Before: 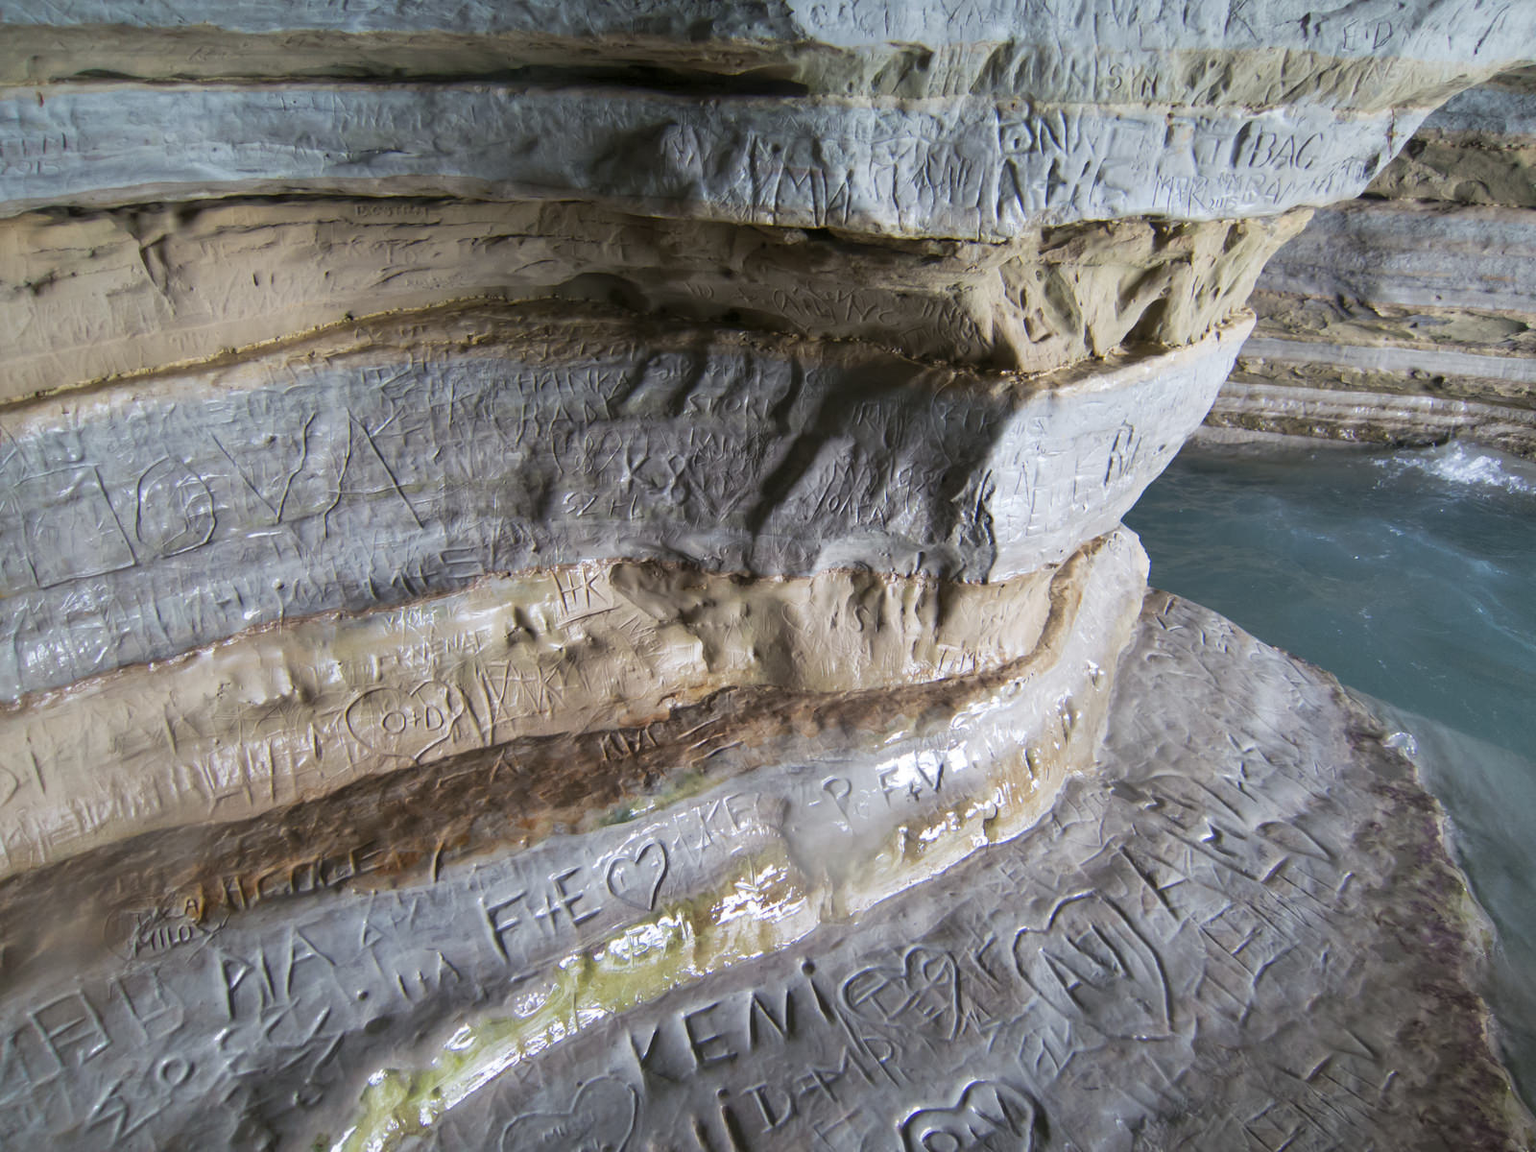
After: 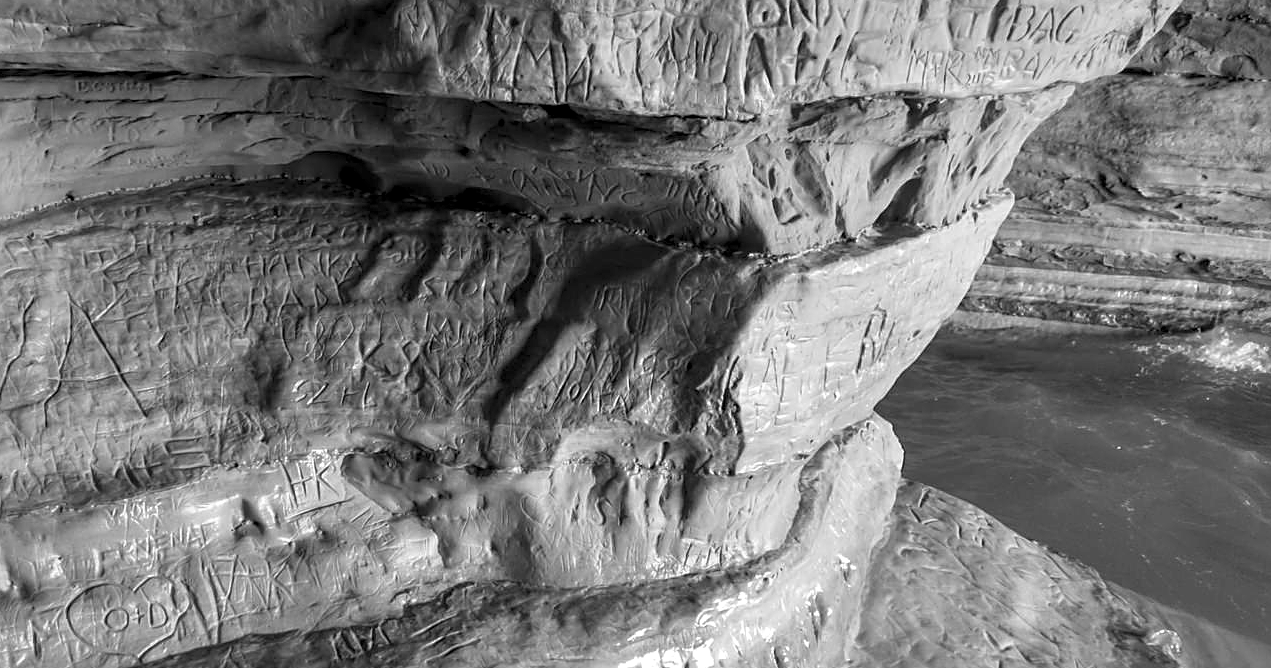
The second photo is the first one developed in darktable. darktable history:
color balance rgb: linear chroma grading › global chroma 15%, perceptual saturation grading › global saturation 30%
local contrast: detail 130%
sharpen: on, module defaults
crop: left 18.38%, top 11.092%, right 2.134%, bottom 33.217%
monochrome: a -11.7, b 1.62, size 0.5, highlights 0.38
shadows and highlights: shadows 12, white point adjustment 1.2, highlights -0.36, soften with gaussian
